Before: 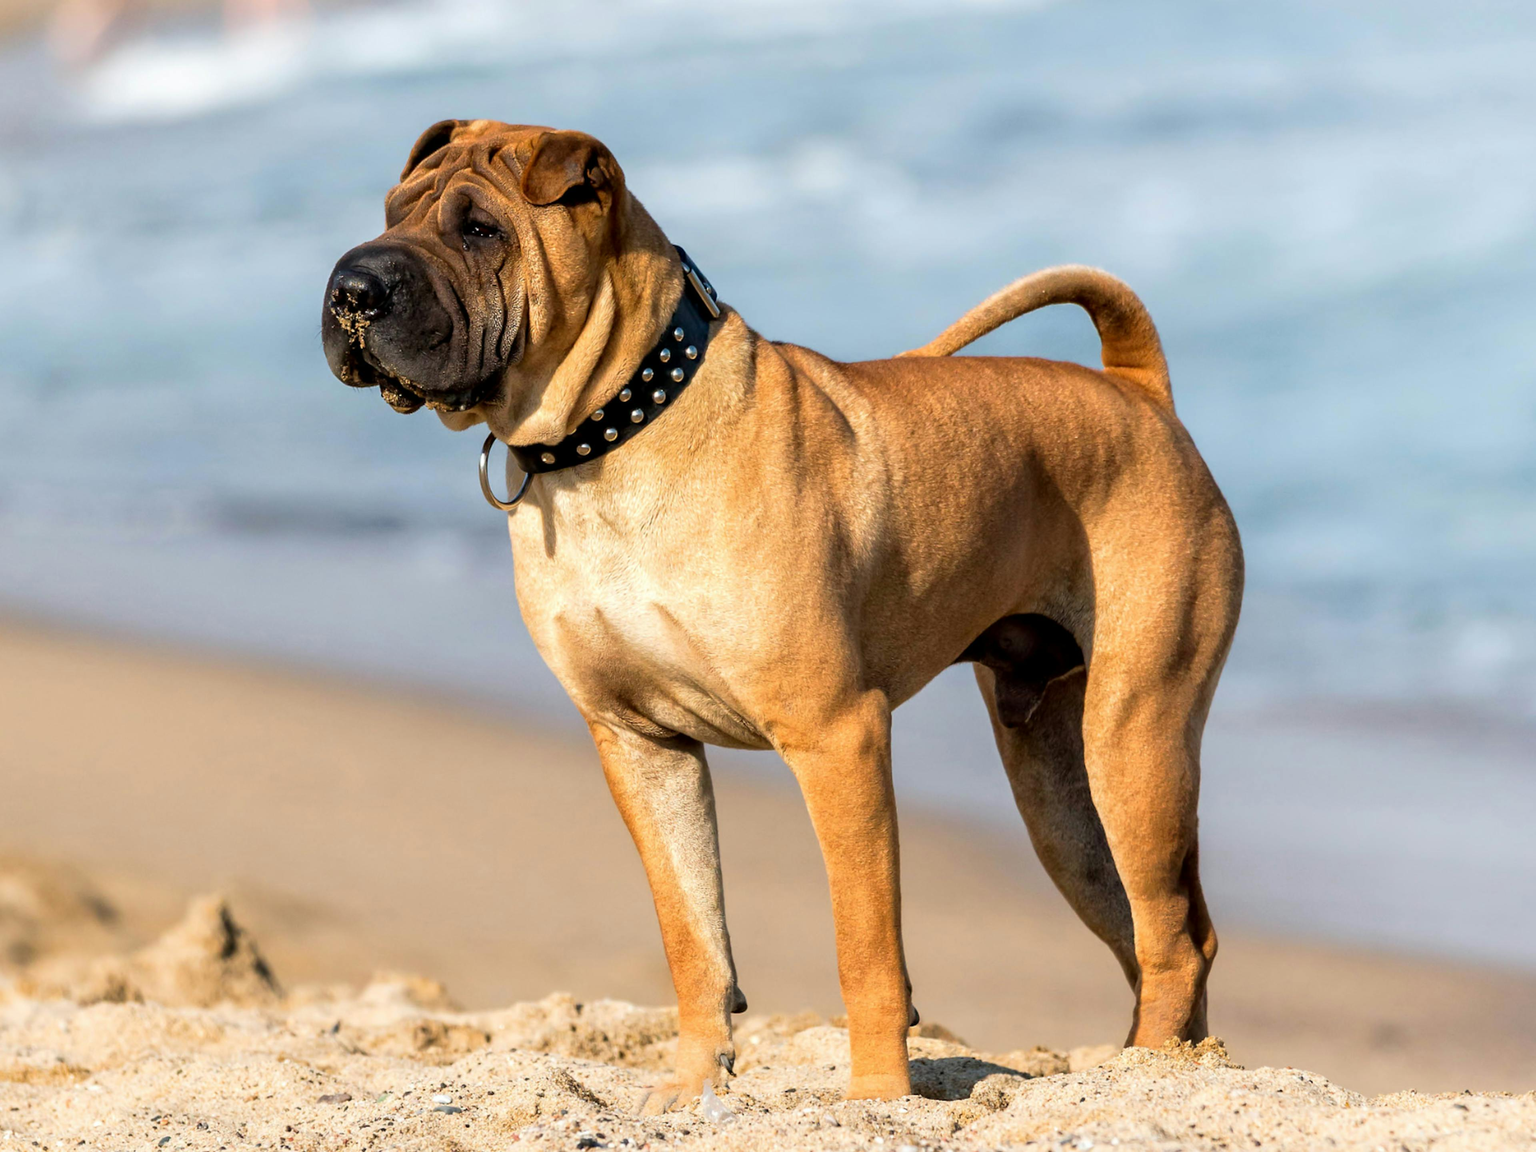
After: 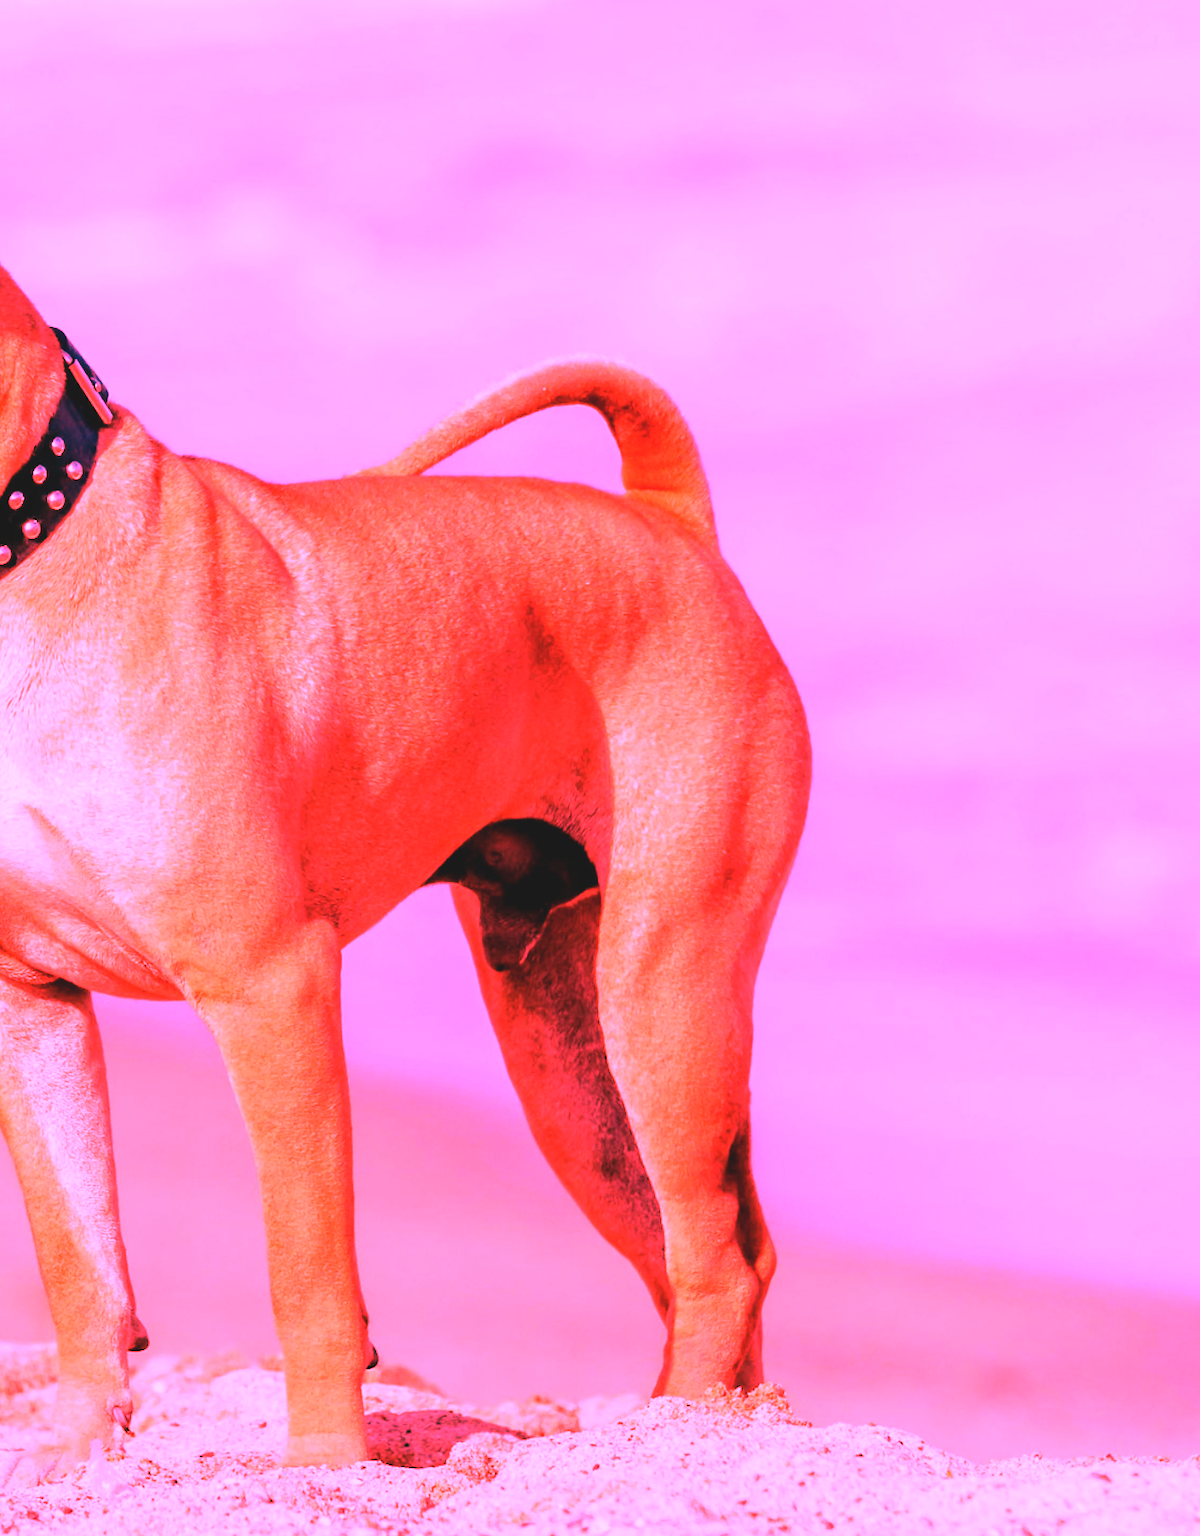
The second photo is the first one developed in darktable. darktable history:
haze removal: strength 0.12, distance 0.25, compatibility mode true, adaptive false
white balance: red 4.26, blue 1.802
crop: left 41.402%
local contrast: mode bilateral grid, contrast 20, coarseness 50, detail 102%, midtone range 0.2
exposure: black level correction -0.015, exposure -0.5 EV, compensate highlight preservation false
